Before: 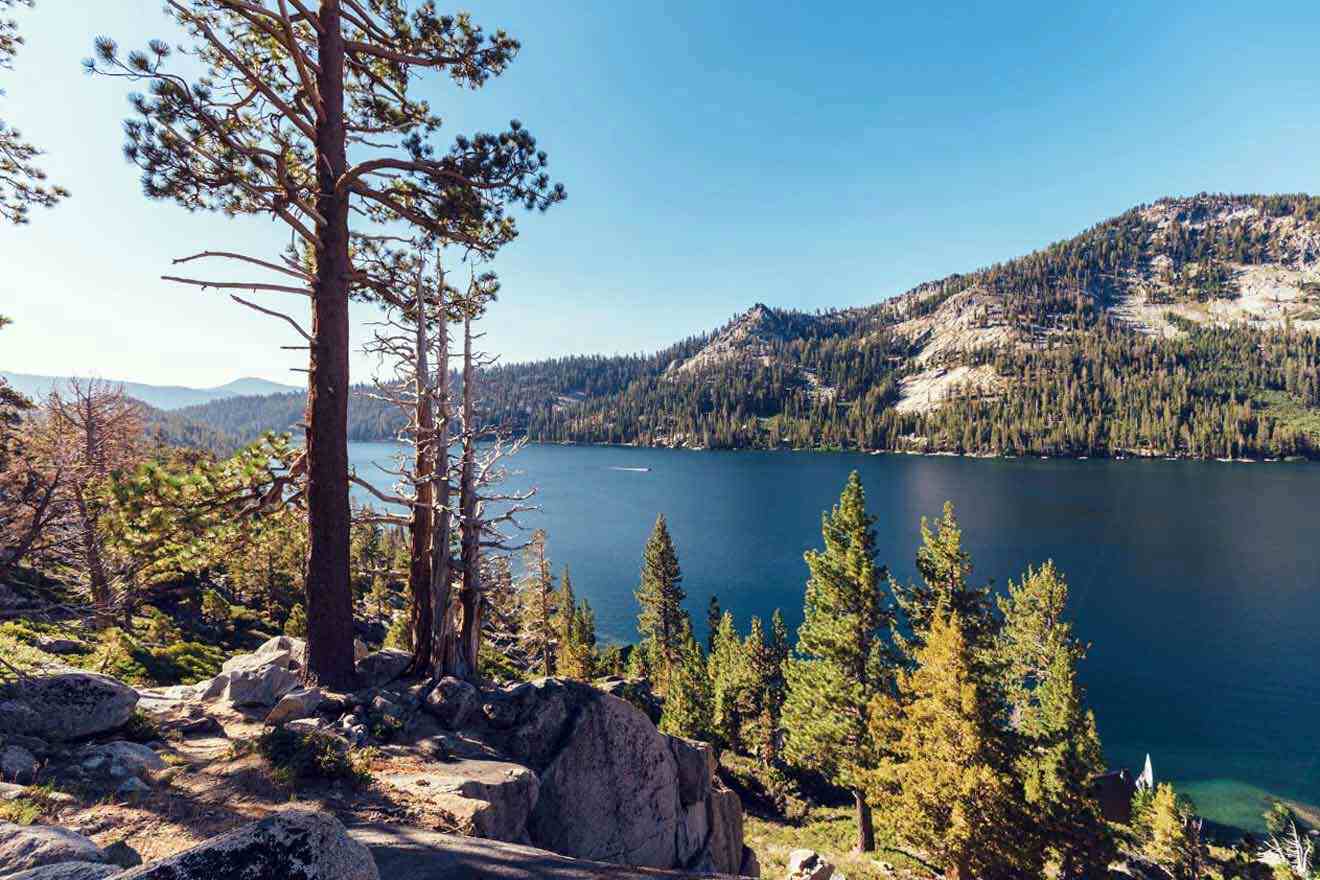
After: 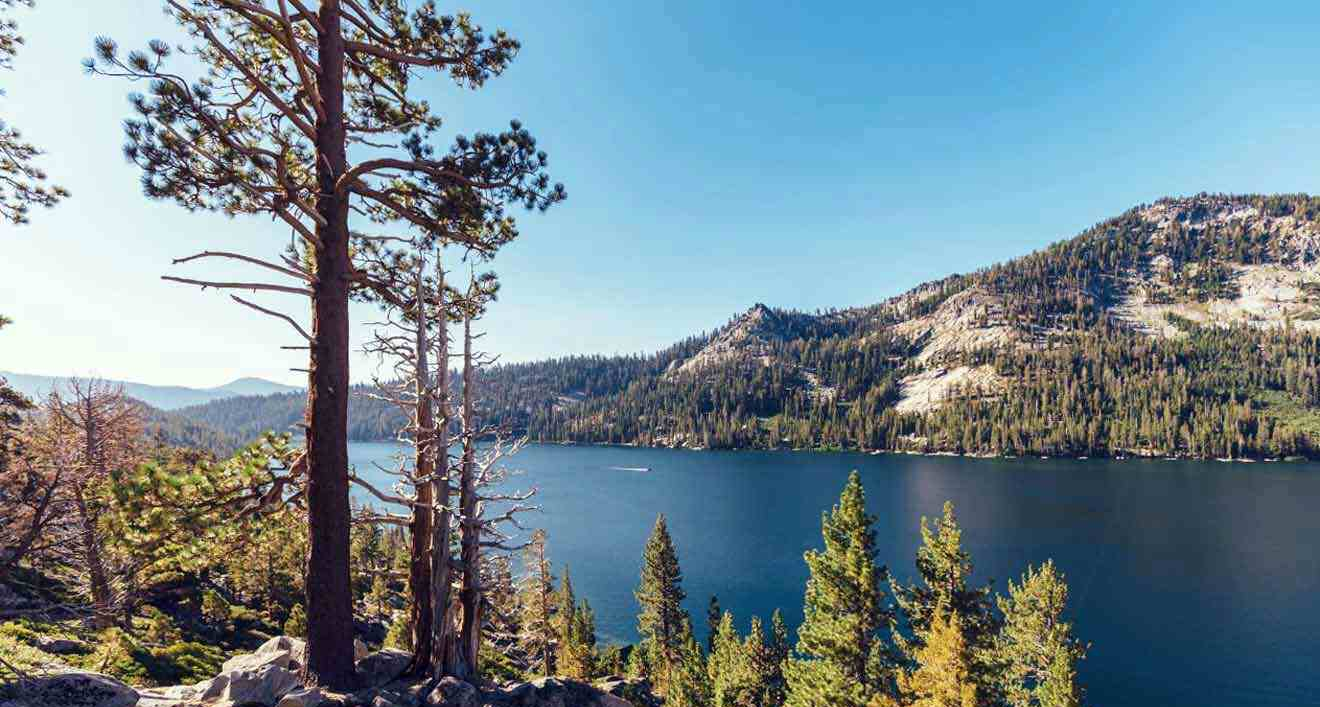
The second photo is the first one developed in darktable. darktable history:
crop: bottom 19.587%
